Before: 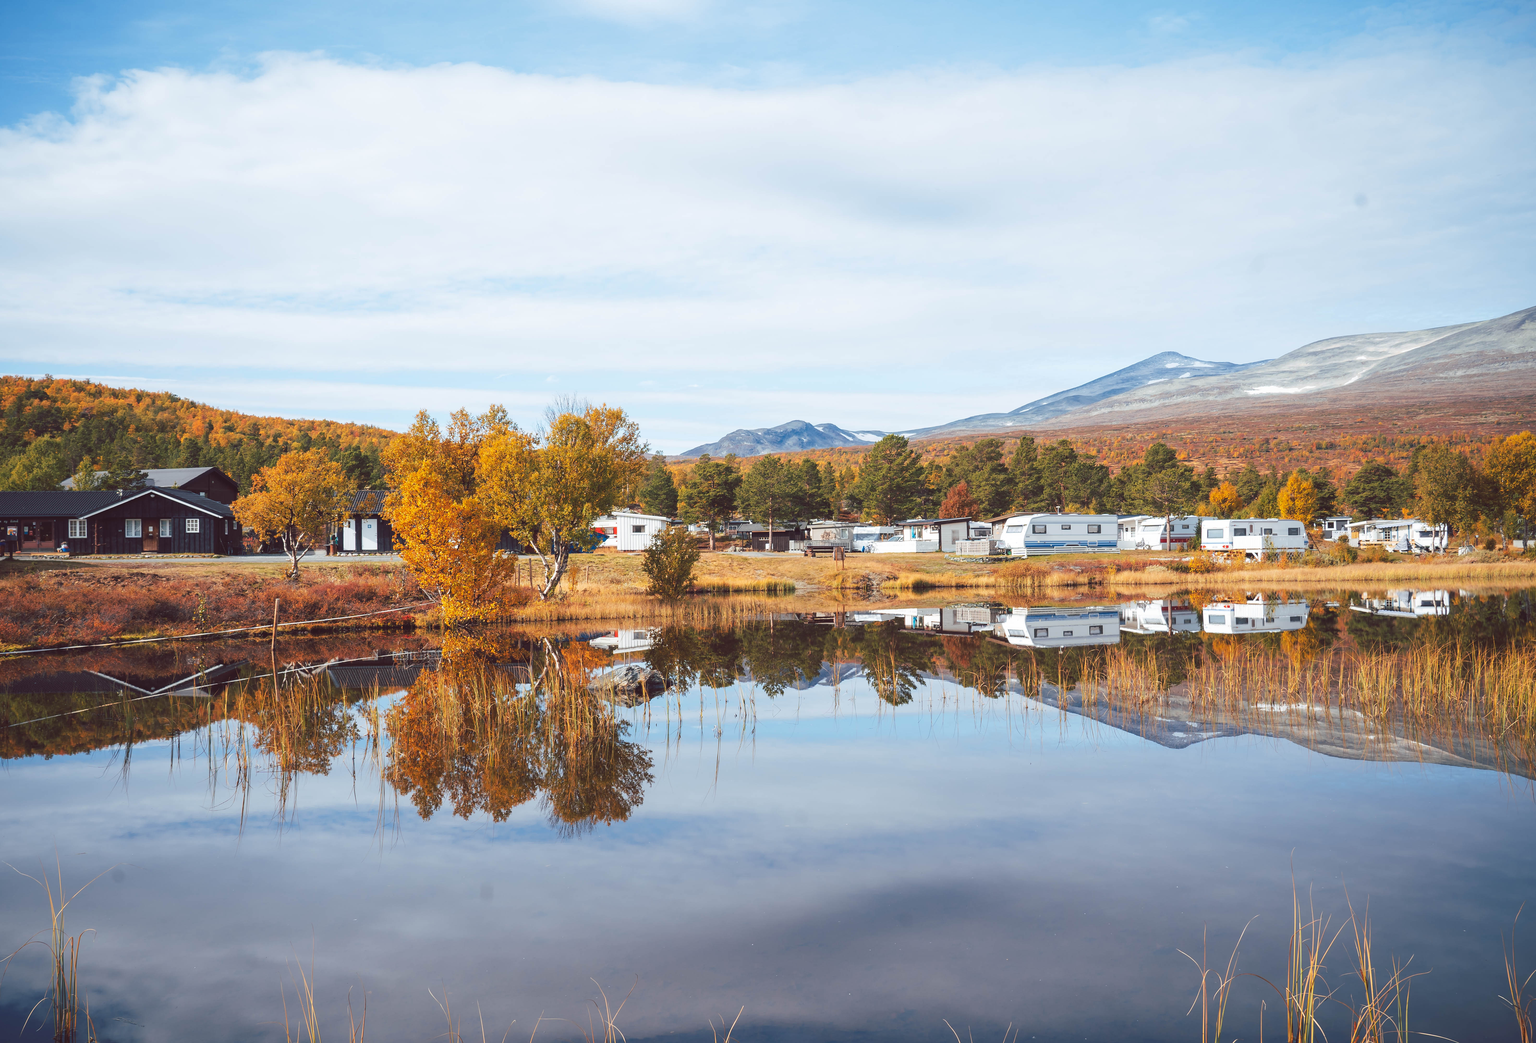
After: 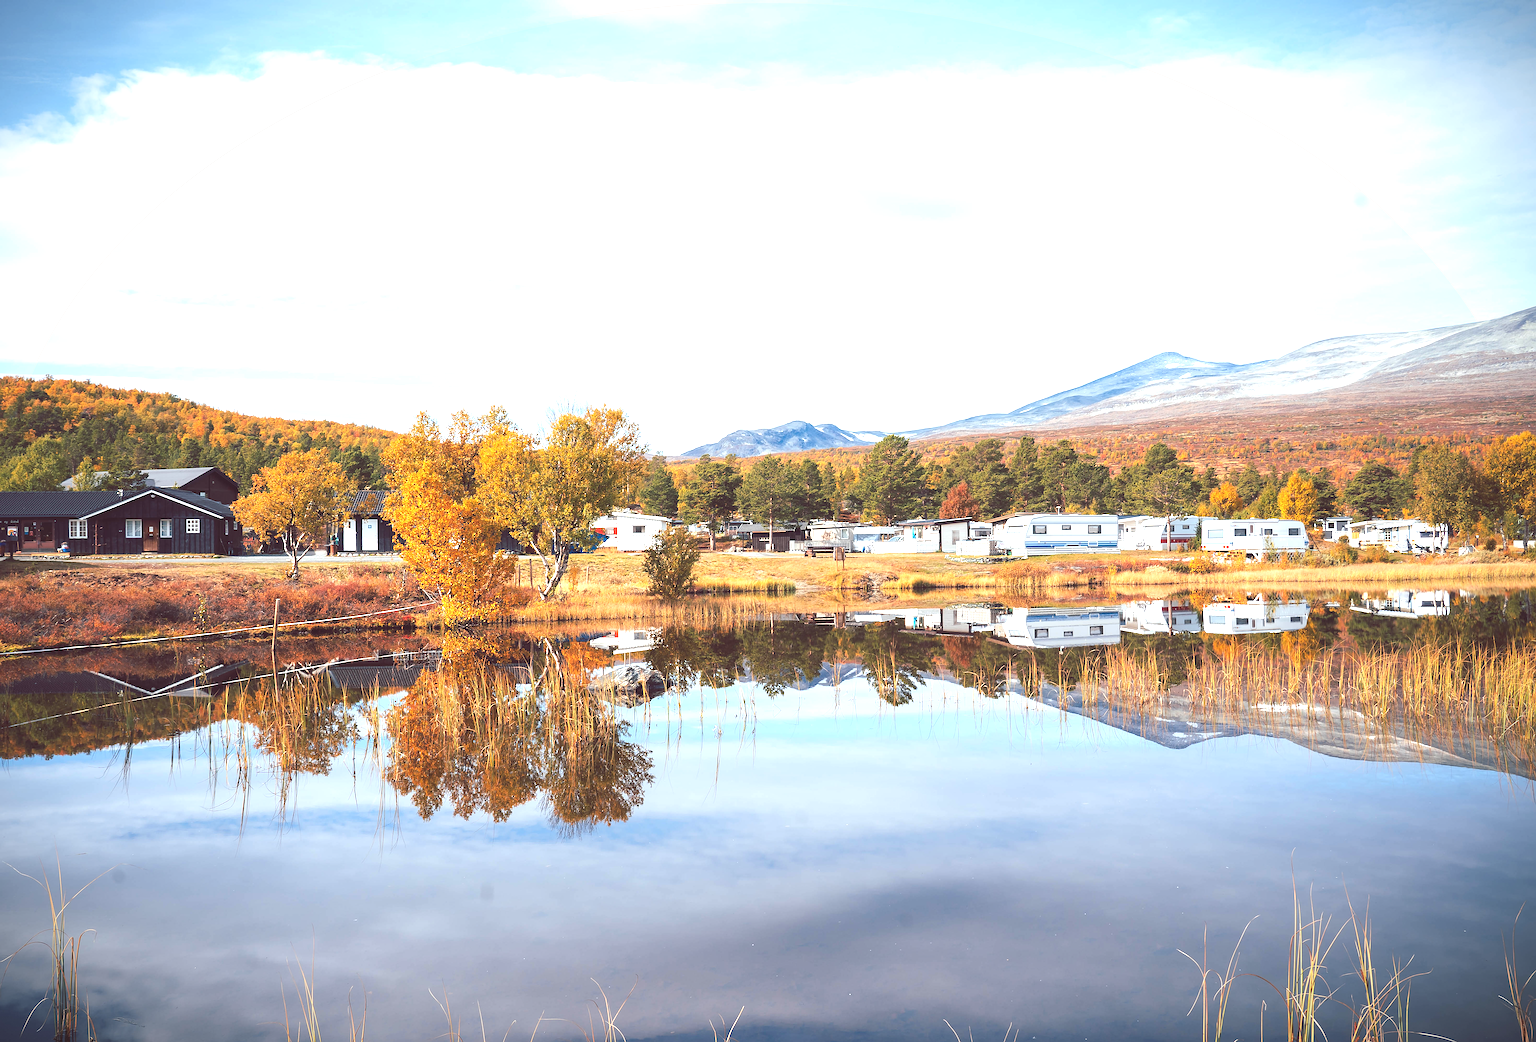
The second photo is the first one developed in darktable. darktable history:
color balance rgb: perceptual saturation grading › global saturation -1%
exposure: exposure 0.766 EV, compensate highlight preservation false
sharpen: on, module defaults
vignetting: fall-off start 100%, brightness -0.406, saturation -0.3, width/height ratio 1.324, dithering 8-bit output, unbound false
